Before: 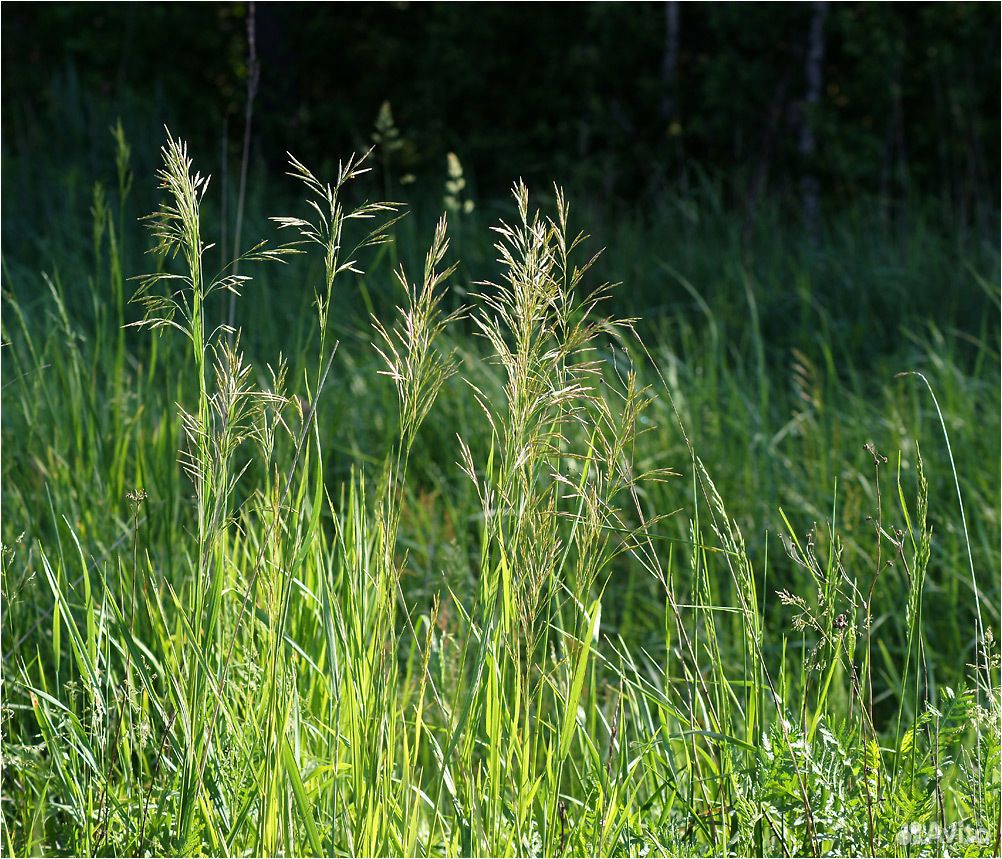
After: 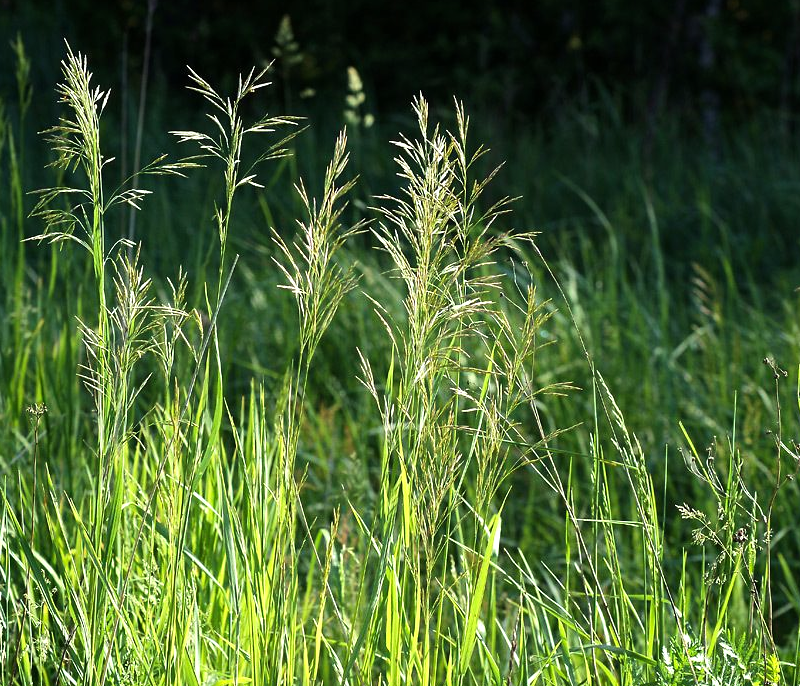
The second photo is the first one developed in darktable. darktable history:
crop and rotate: left 10.071%, top 10.071%, right 10.02%, bottom 10.02%
color correction: highlights a* -4.73, highlights b* 5.06, saturation 0.97
tone equalizer: -8 EV -0.417 EV, -7 EV -0.389 EV, -6 EV -0.333 EV, -5 EV -0.222 EV, -3 EV 0.222 EV, -2 EV 0.333 EV, -1 EV 0.389 EV, +0 EV 0.417 EV, edges refinement/feathering 500, mask exposure compensation -1.57 EV, preserve details no
